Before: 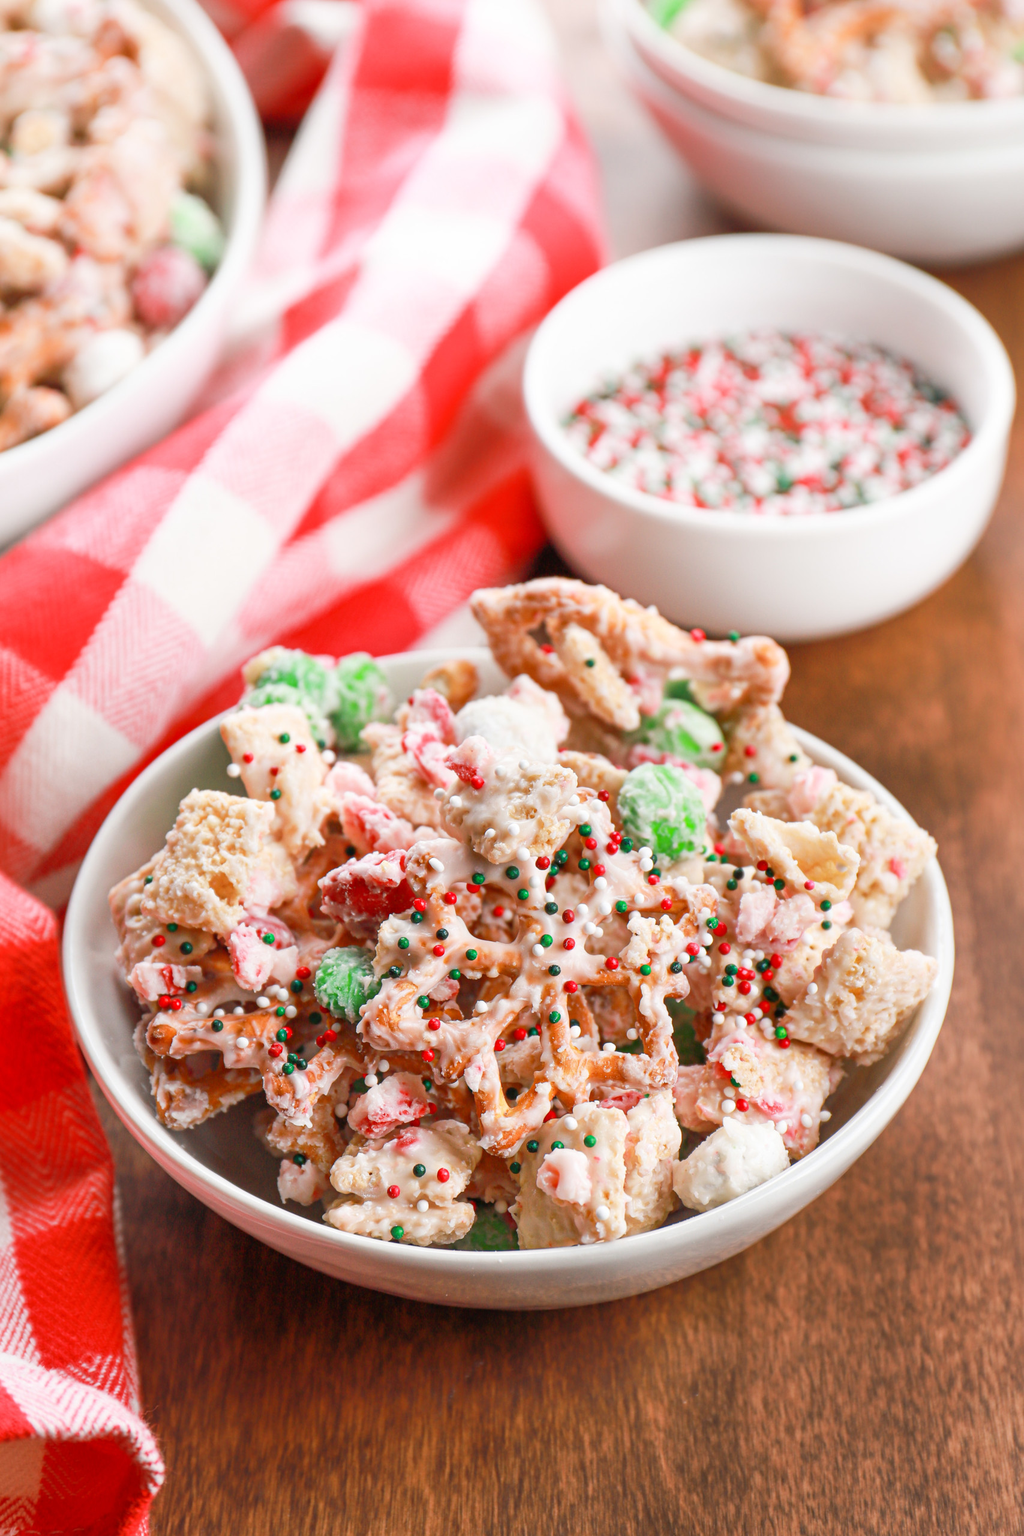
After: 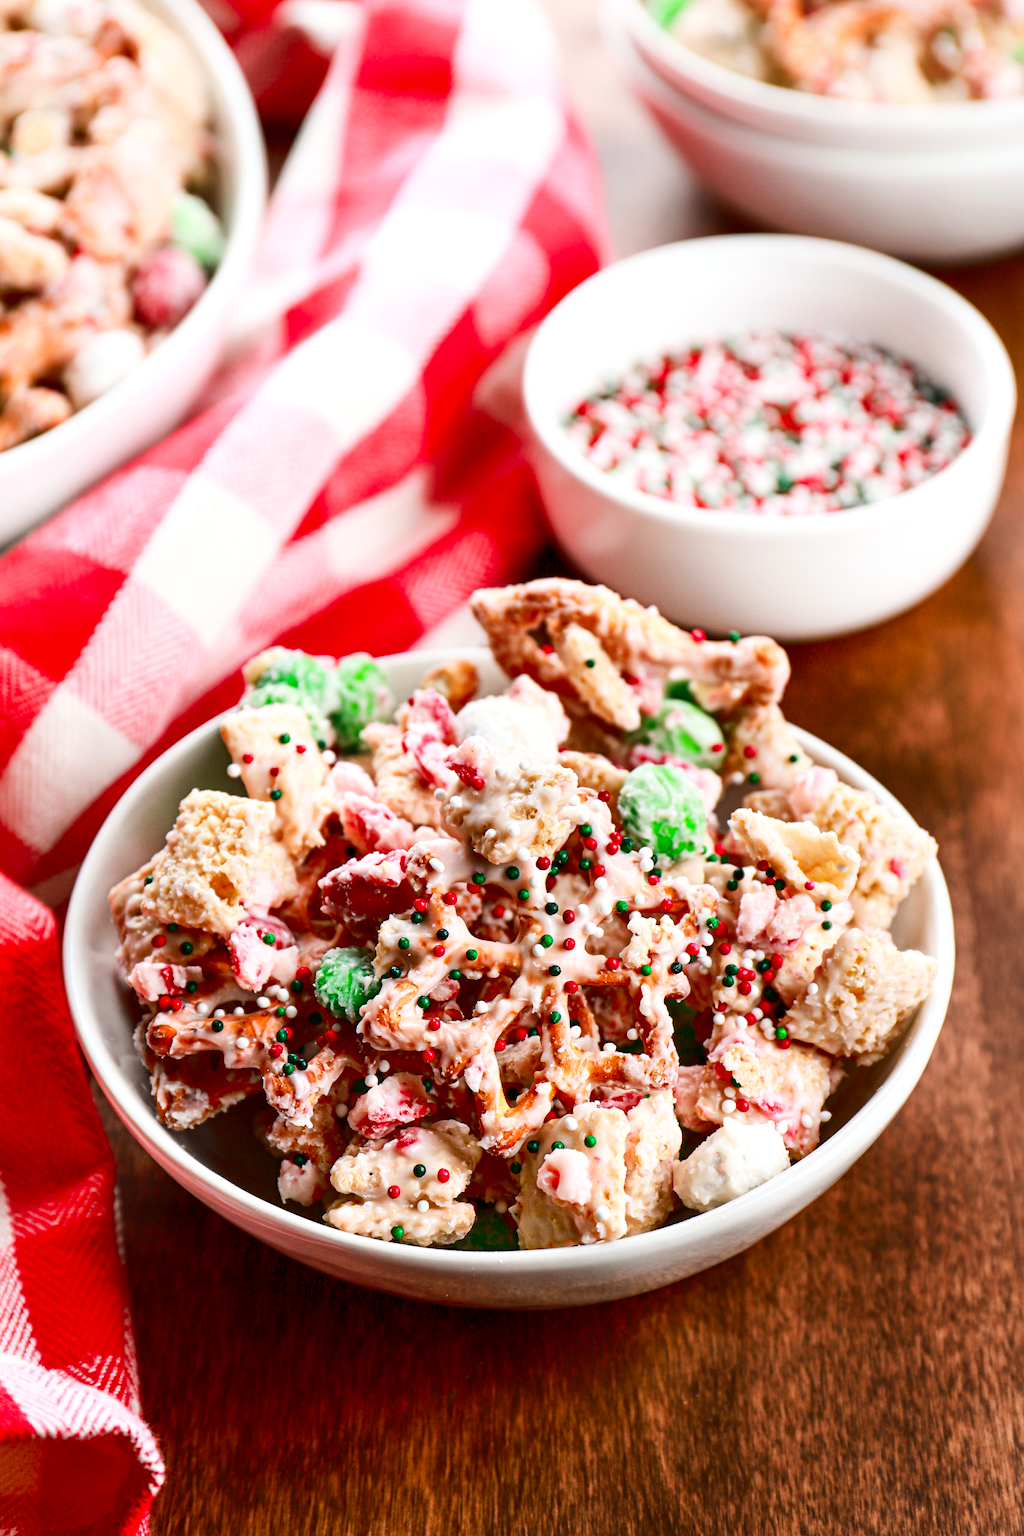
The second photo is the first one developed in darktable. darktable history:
contrast brightness saturation: contrast 0.22, brightness -0.19, saturation 0.24
shadows and highlights: shadows -10, white point adjustment 1.5, highlights 10
contrast equalizer: octaves 7, y [[0.6 ×6], [0.55 ×6], [0 ×6], [0 ×6], [0 ×6]], mix 0.15
